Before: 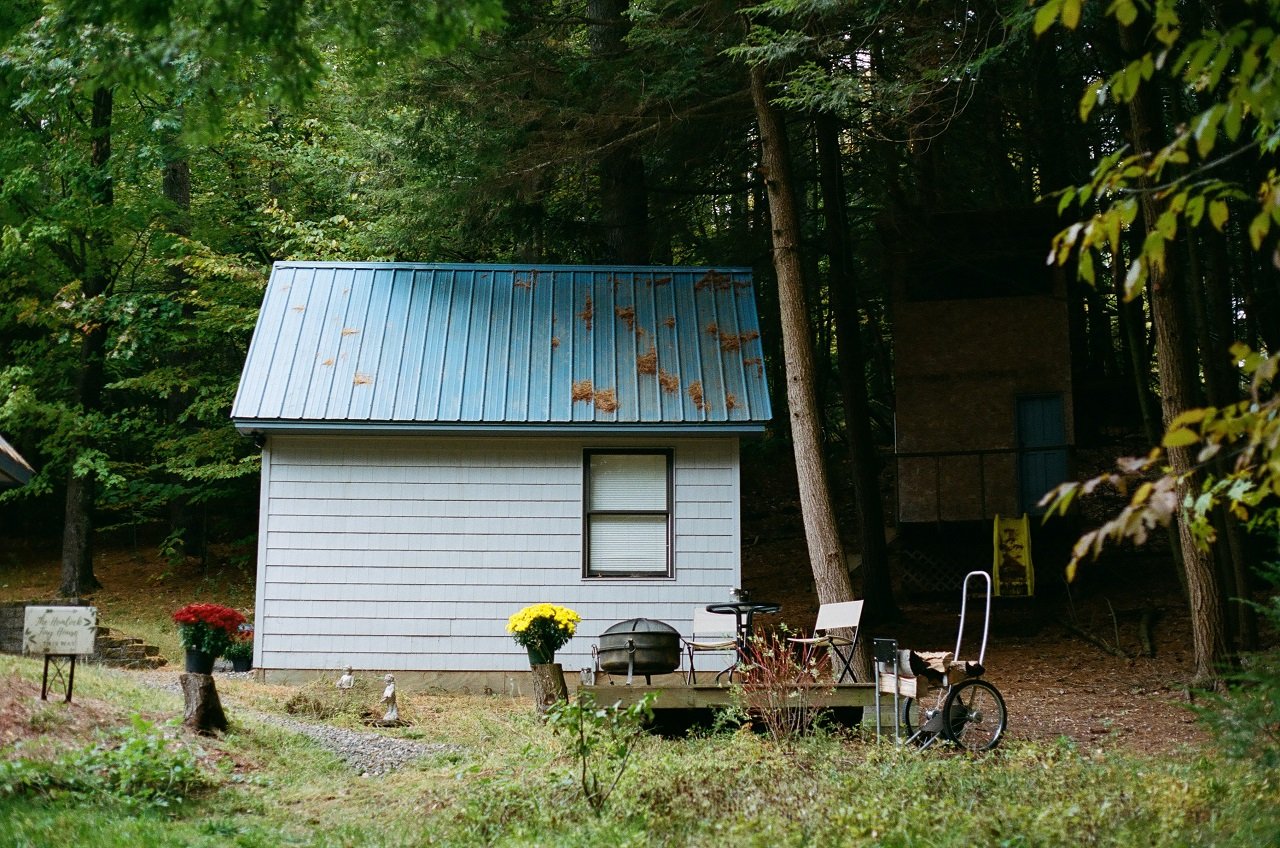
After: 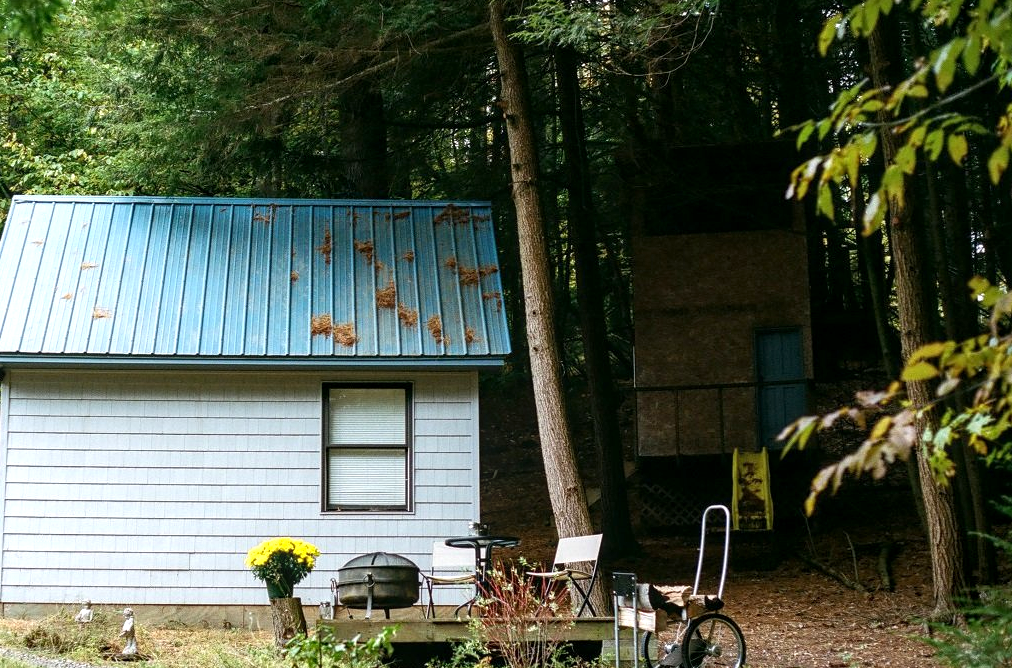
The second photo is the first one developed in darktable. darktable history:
exposure: black level correction 0.001, exposure 0.499 EV, compensate highlight preservation false
crop and rotate: left 20.454%, top 7.829%, right 0.43%, bottom 13.375%
local contrast: on, module defaults
